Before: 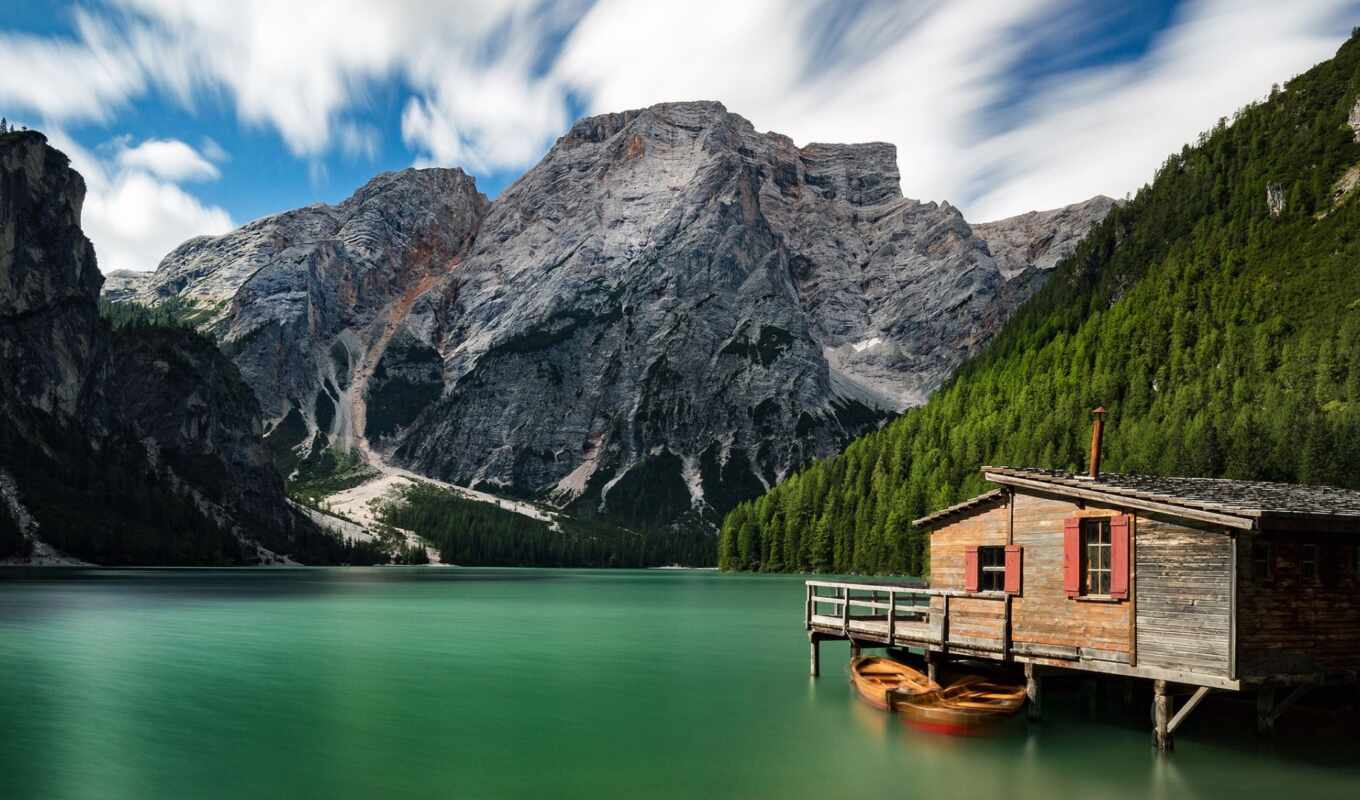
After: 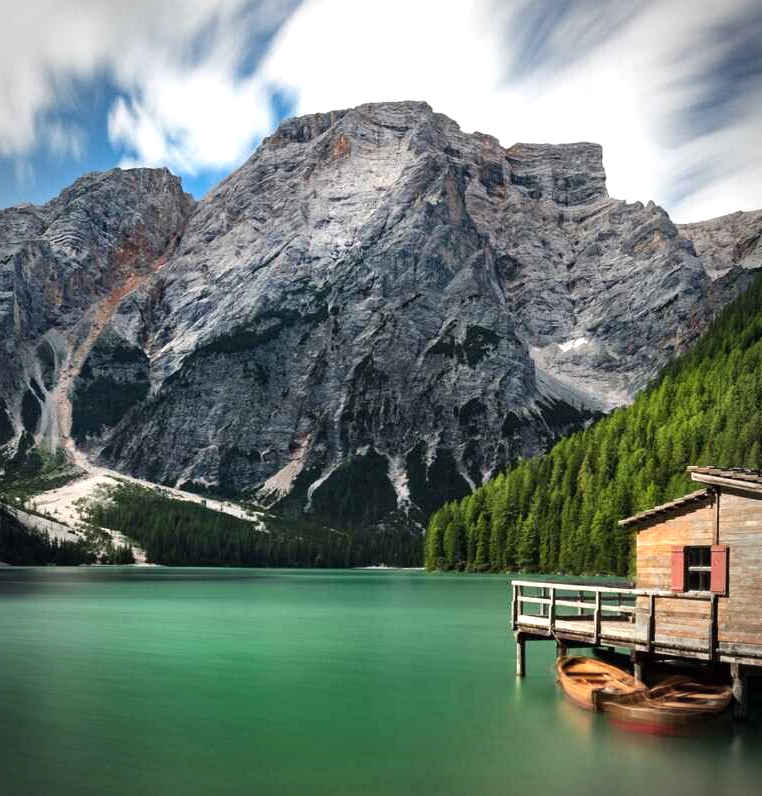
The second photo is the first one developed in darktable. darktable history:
exposure: black level correction 0, exposure 0.5 EV, compensate highlight preservation false
crop: left 21.674%, right 22.086%
vignetting: automatic ratio true
